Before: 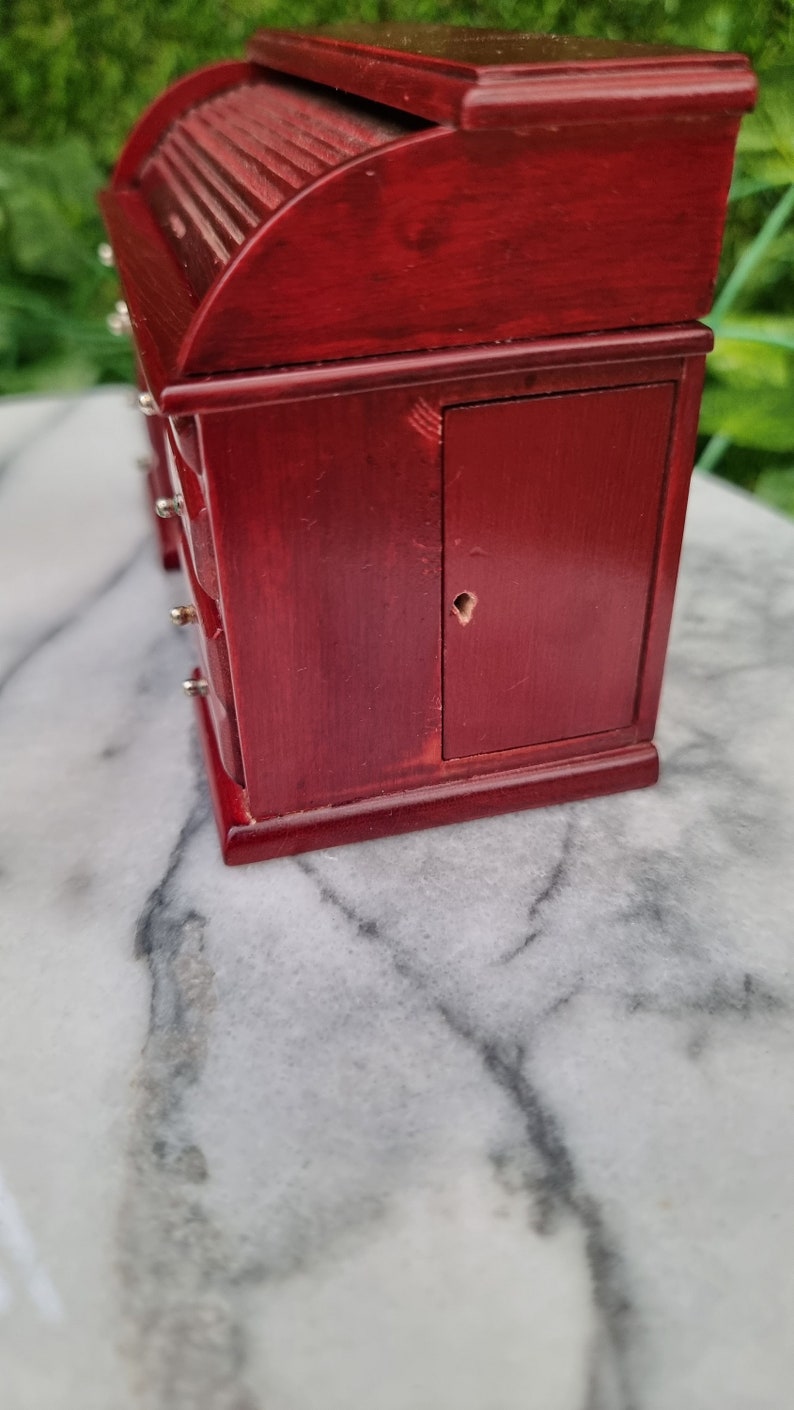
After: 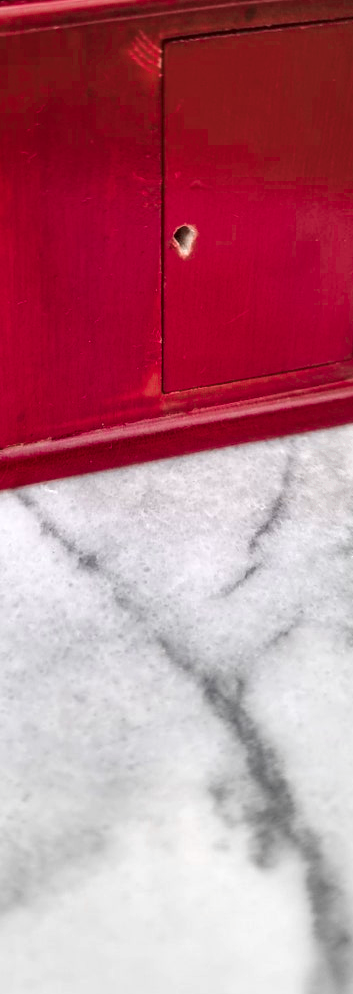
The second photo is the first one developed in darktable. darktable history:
exposure: black level correction 0, exposure 0.692 EV, compensate highlight preservation false
color zones: curves: ch0 [(0, 0.278) (0.143, 0.5) (0.286, 0.5) (0.429, 0.5) (0.571, 0.5) (0.714, 0.5) (0.857, 0.5) (1, 0.5)]; ch1 [(0, 1) (0.143, 0.165) (0.286, 0) (0.429, 0) (0.571, 0) (0.714, 0) (0.857, 0.5) (1, 0.5)]; ch2 [(0, 0.508) (0.143, 0.5) (0.286, 0.5) (0.429, 0.5) (0.571, 0.5) (0.714, 0.5) (0.857, 0.5) (1, 0.5)]
crop: left 35.321%, top 26.092%, right 20.114%, bottom 3.393%
